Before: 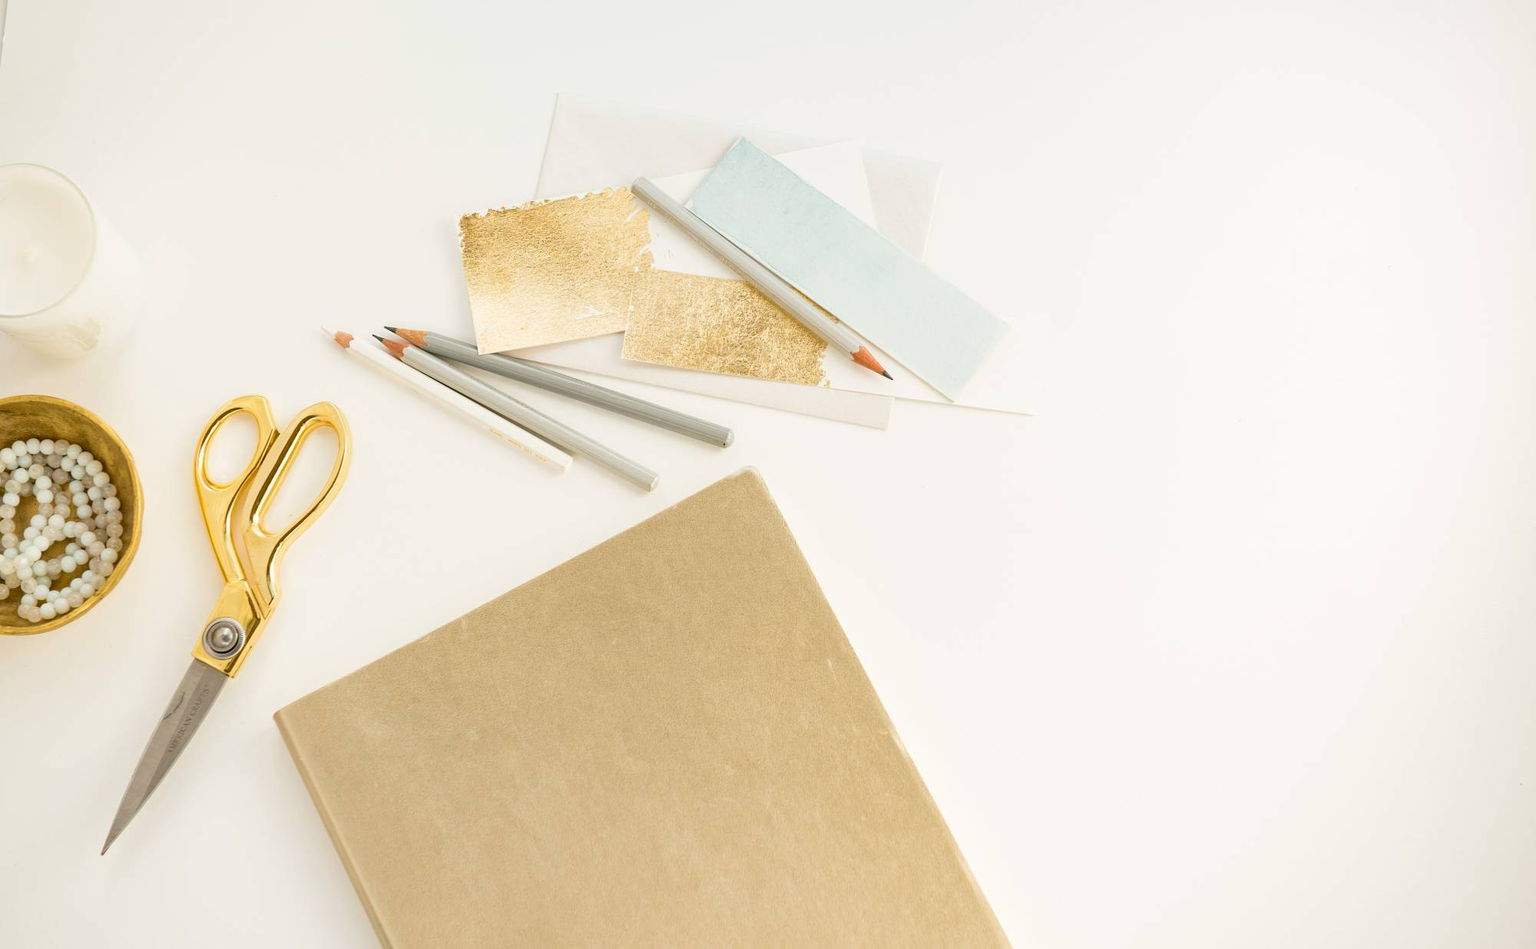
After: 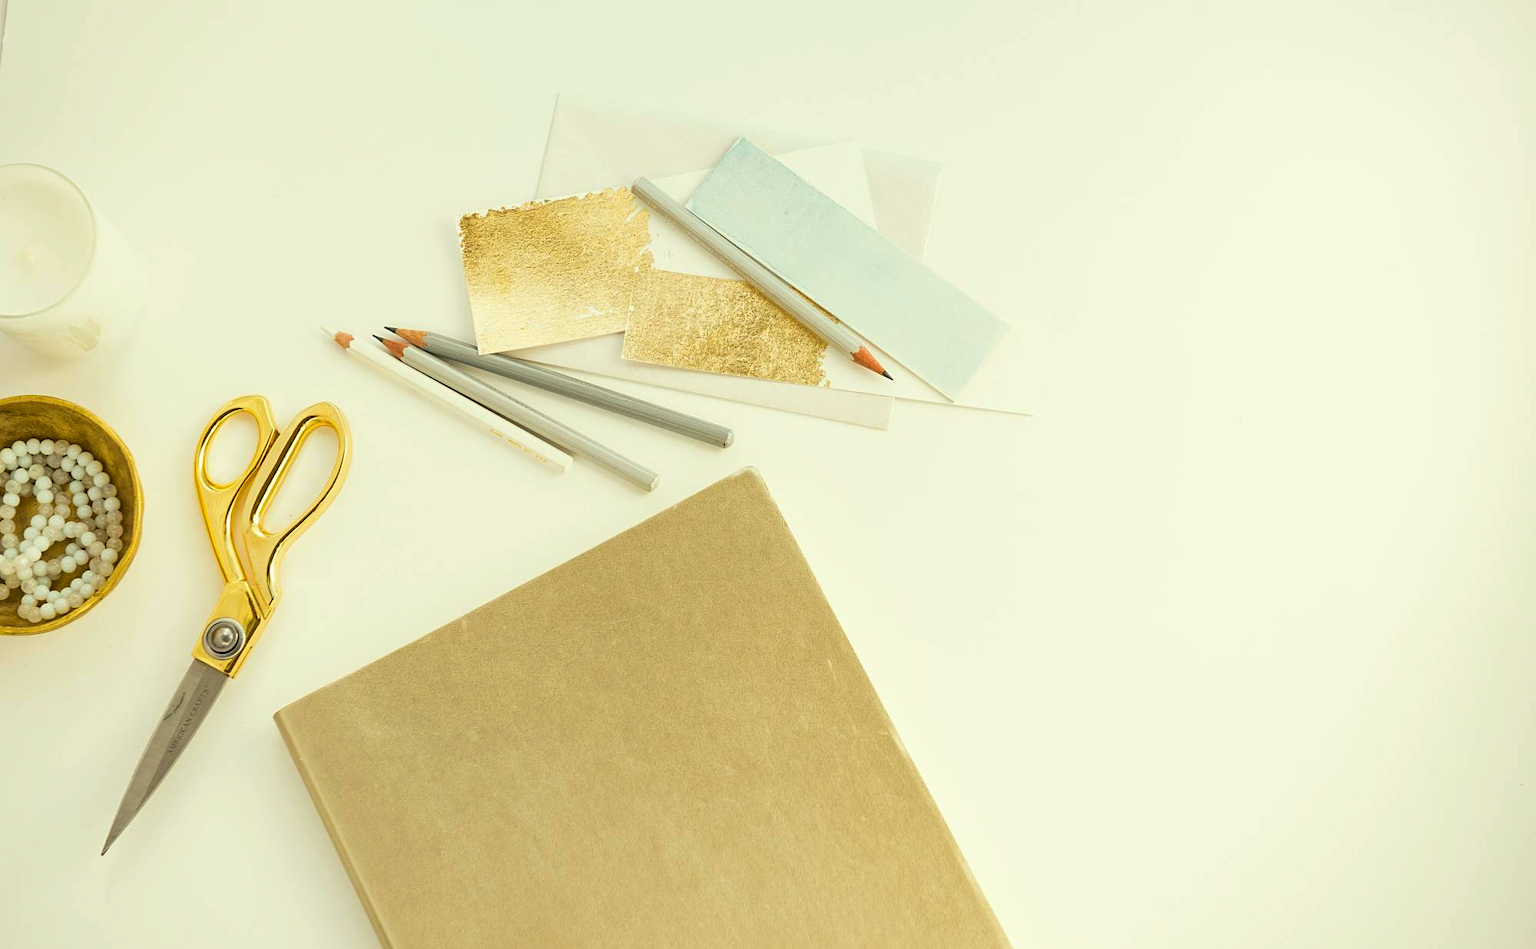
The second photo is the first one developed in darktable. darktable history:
color correction: highlights a* -5.76, highlights b* 10.91
sharpen: amount 0.201
tone curve: curves: ch0 [(0, 0) (0.405, 0.351) (1, 1)], preserve colors none
